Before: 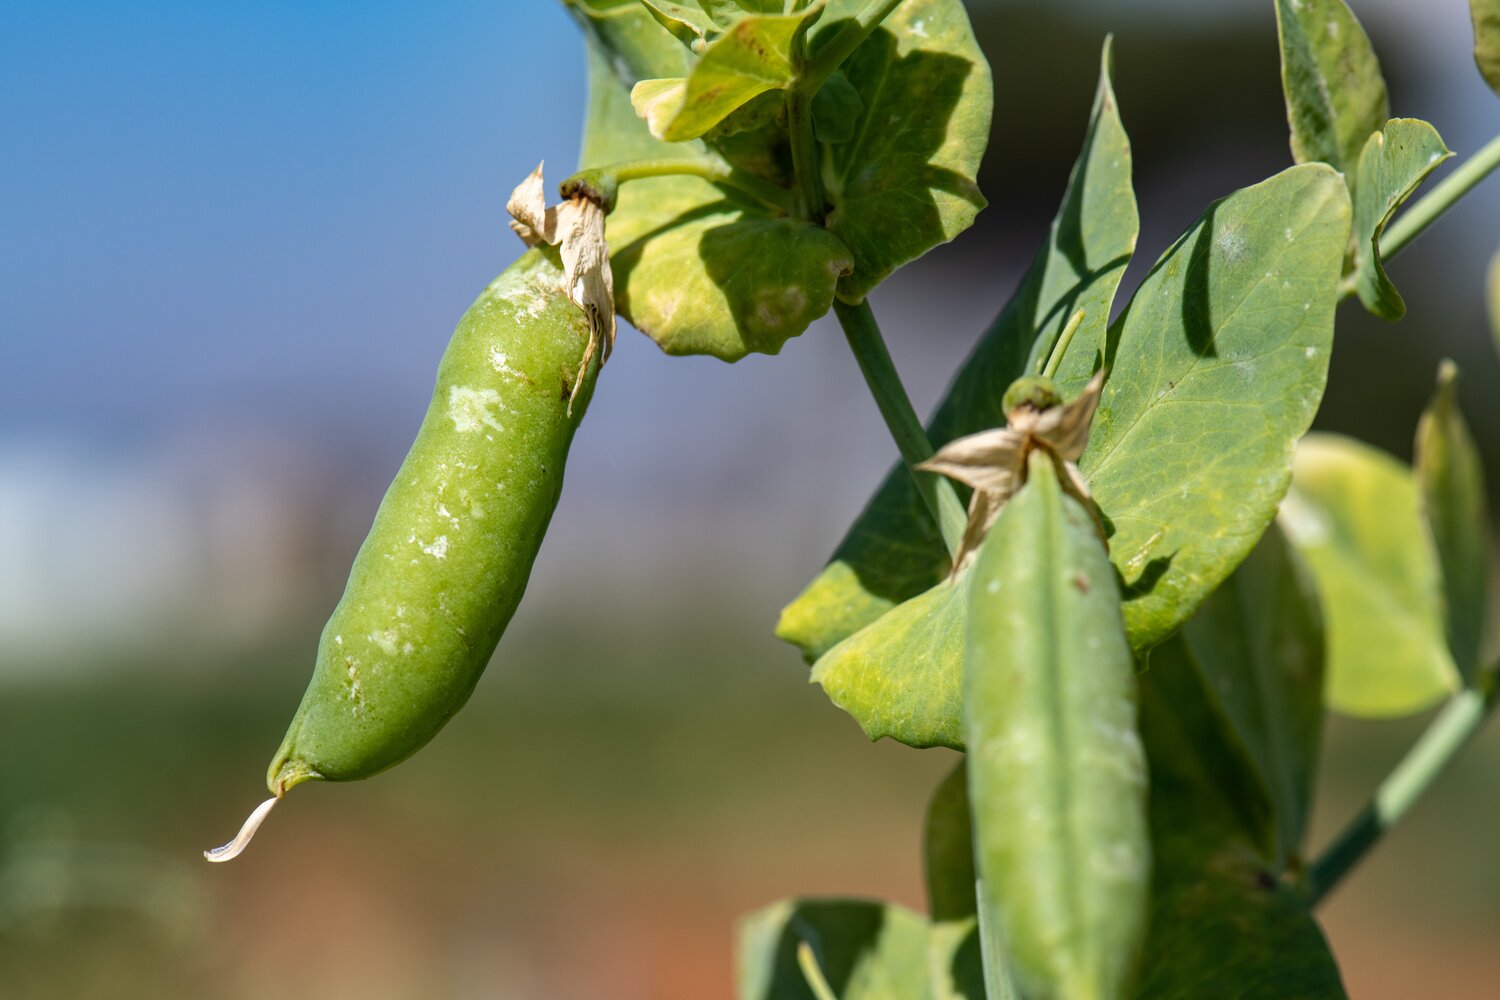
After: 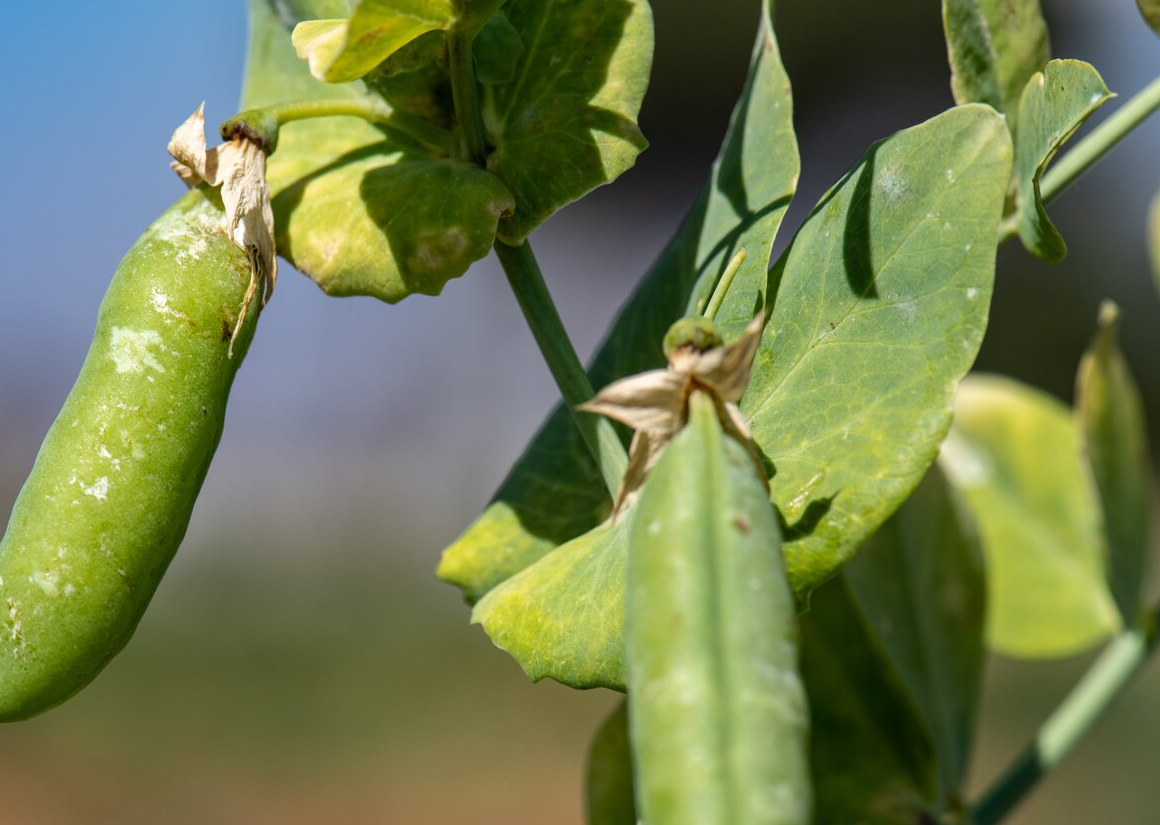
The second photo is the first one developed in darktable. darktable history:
crop: left 22.662%, top 5.918%, bottom 11.56%
